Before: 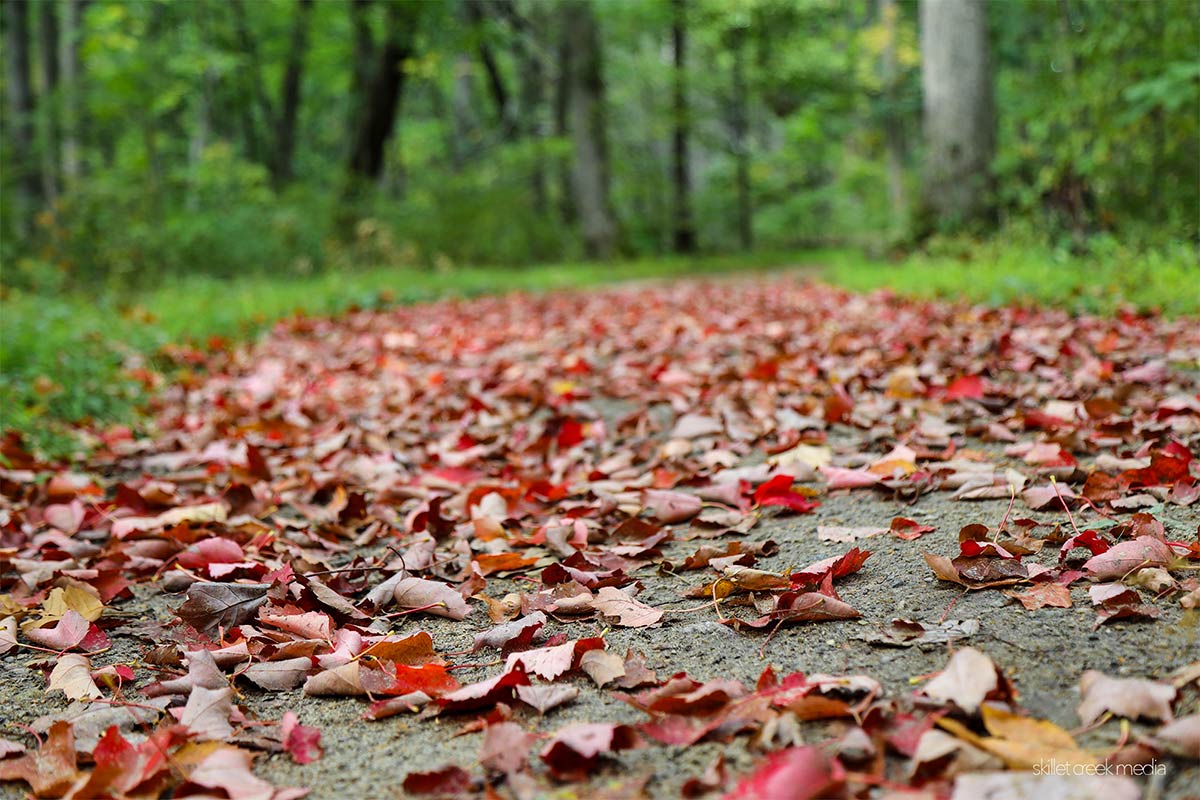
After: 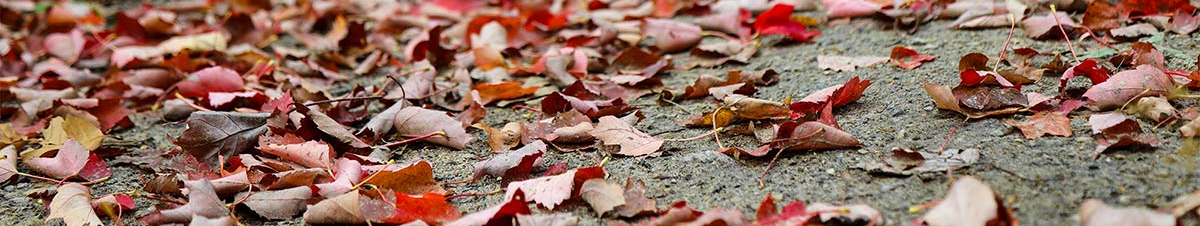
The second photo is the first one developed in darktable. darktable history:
crop and rotate: top 58.978%, bottom 12.671%
